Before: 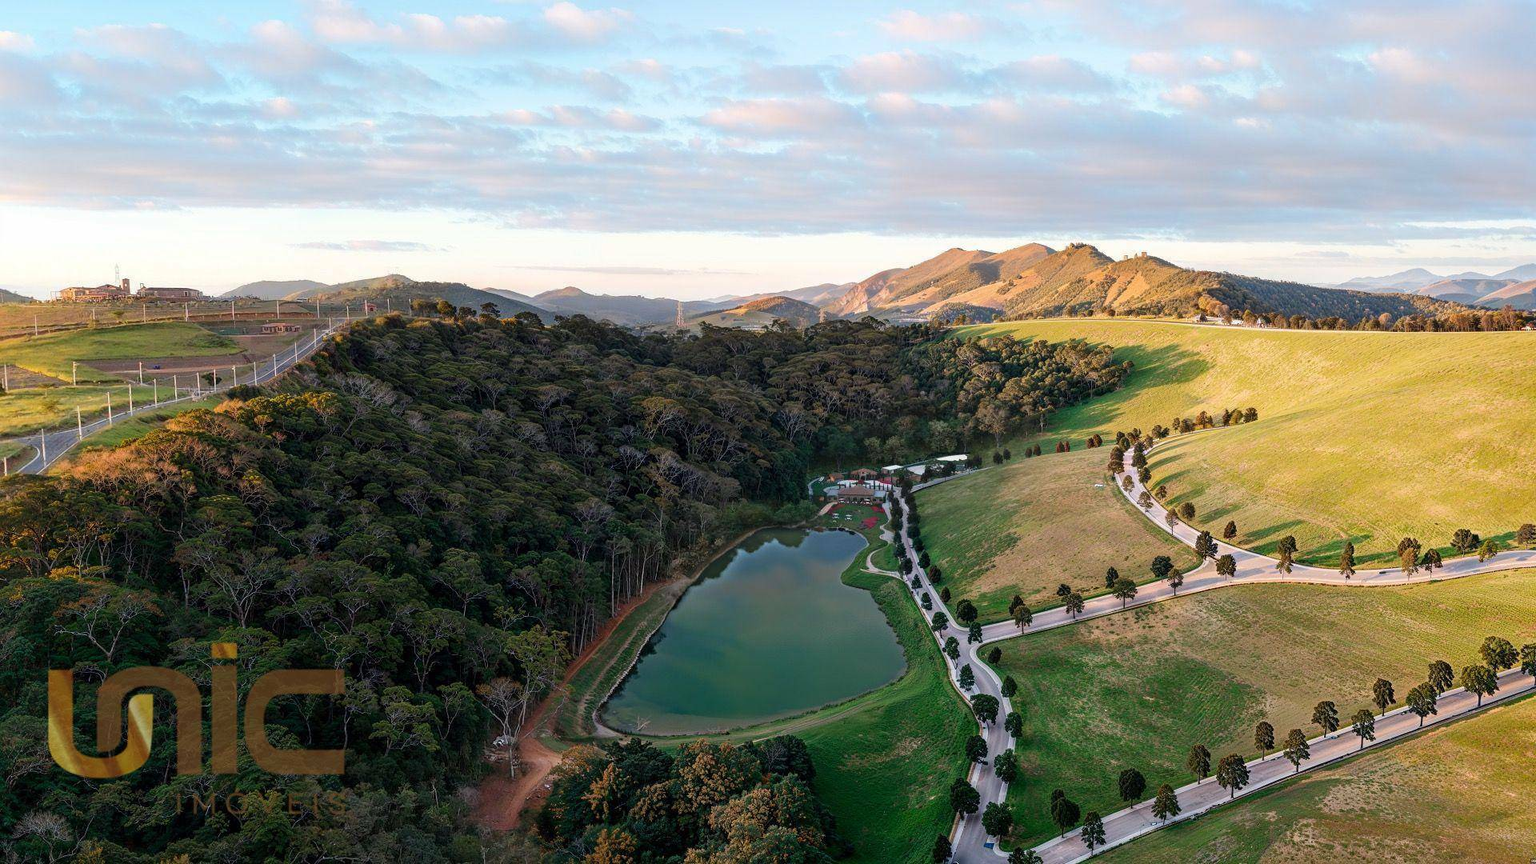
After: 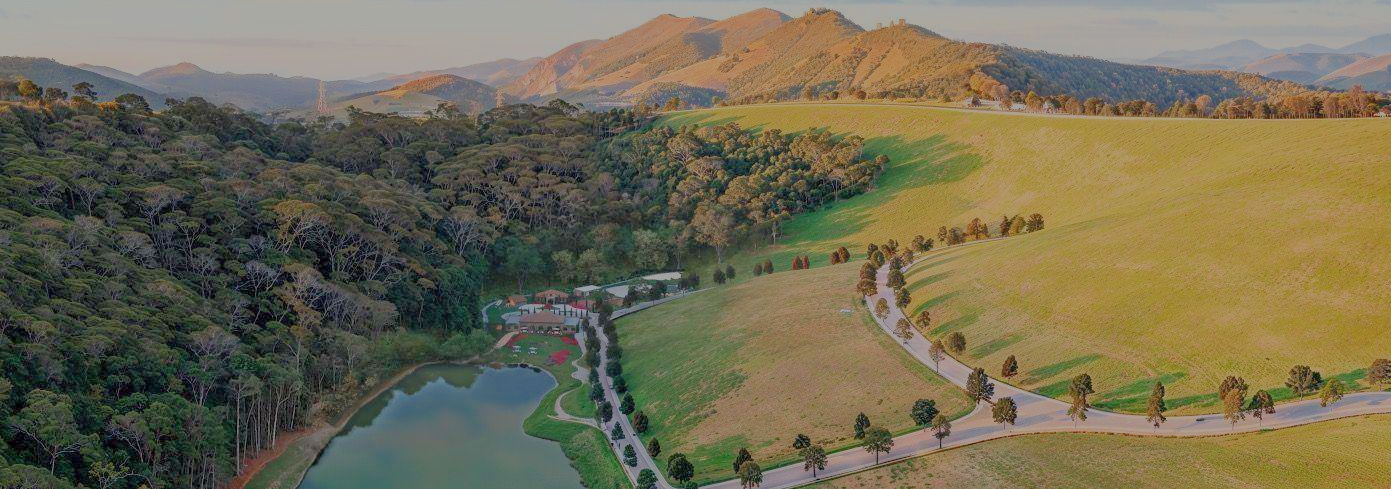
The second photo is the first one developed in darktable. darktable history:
contrast brightness saturation: contrast 0.01, saturation -0.068
color balance rgb: perceptual saturation grading › global saturation 0.723%
filmic rgb: black relative exposure -13.96 EV, white relative exposure 7.95 EV, hardness 3.74, latitude 49.77%, contrast 0.514, color science v4 (2020), contrast in shadows soft, contrast in highlights soft
crop and rotate: left 27.535%, top 27.487%, bottom 27.147%
